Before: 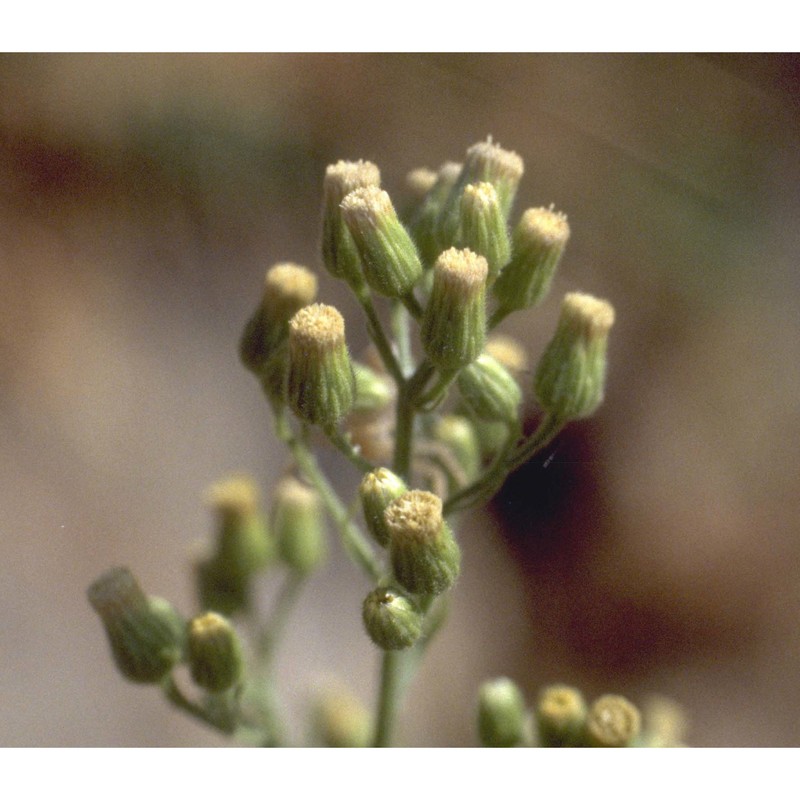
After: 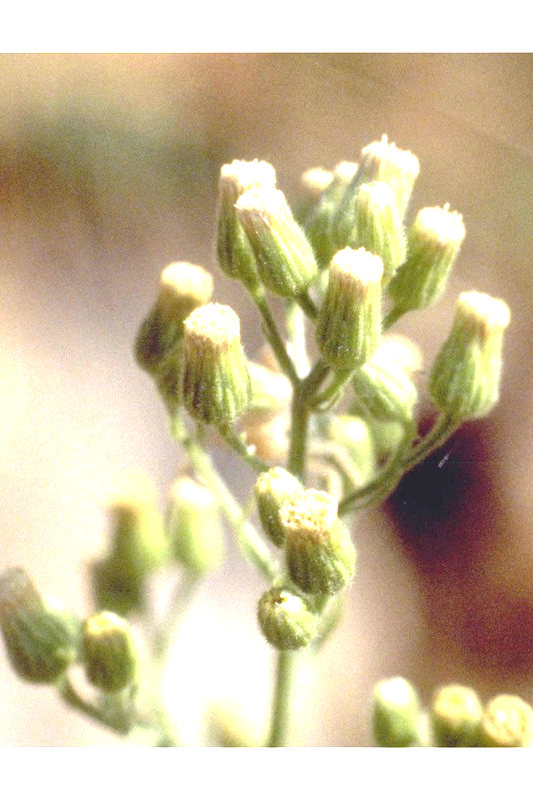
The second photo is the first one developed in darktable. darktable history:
exposure: black level correction 0.001, exposure 1.842 EV, compensate highlight preservation false
crop and rotate: left 13.347%, right 20.009%
